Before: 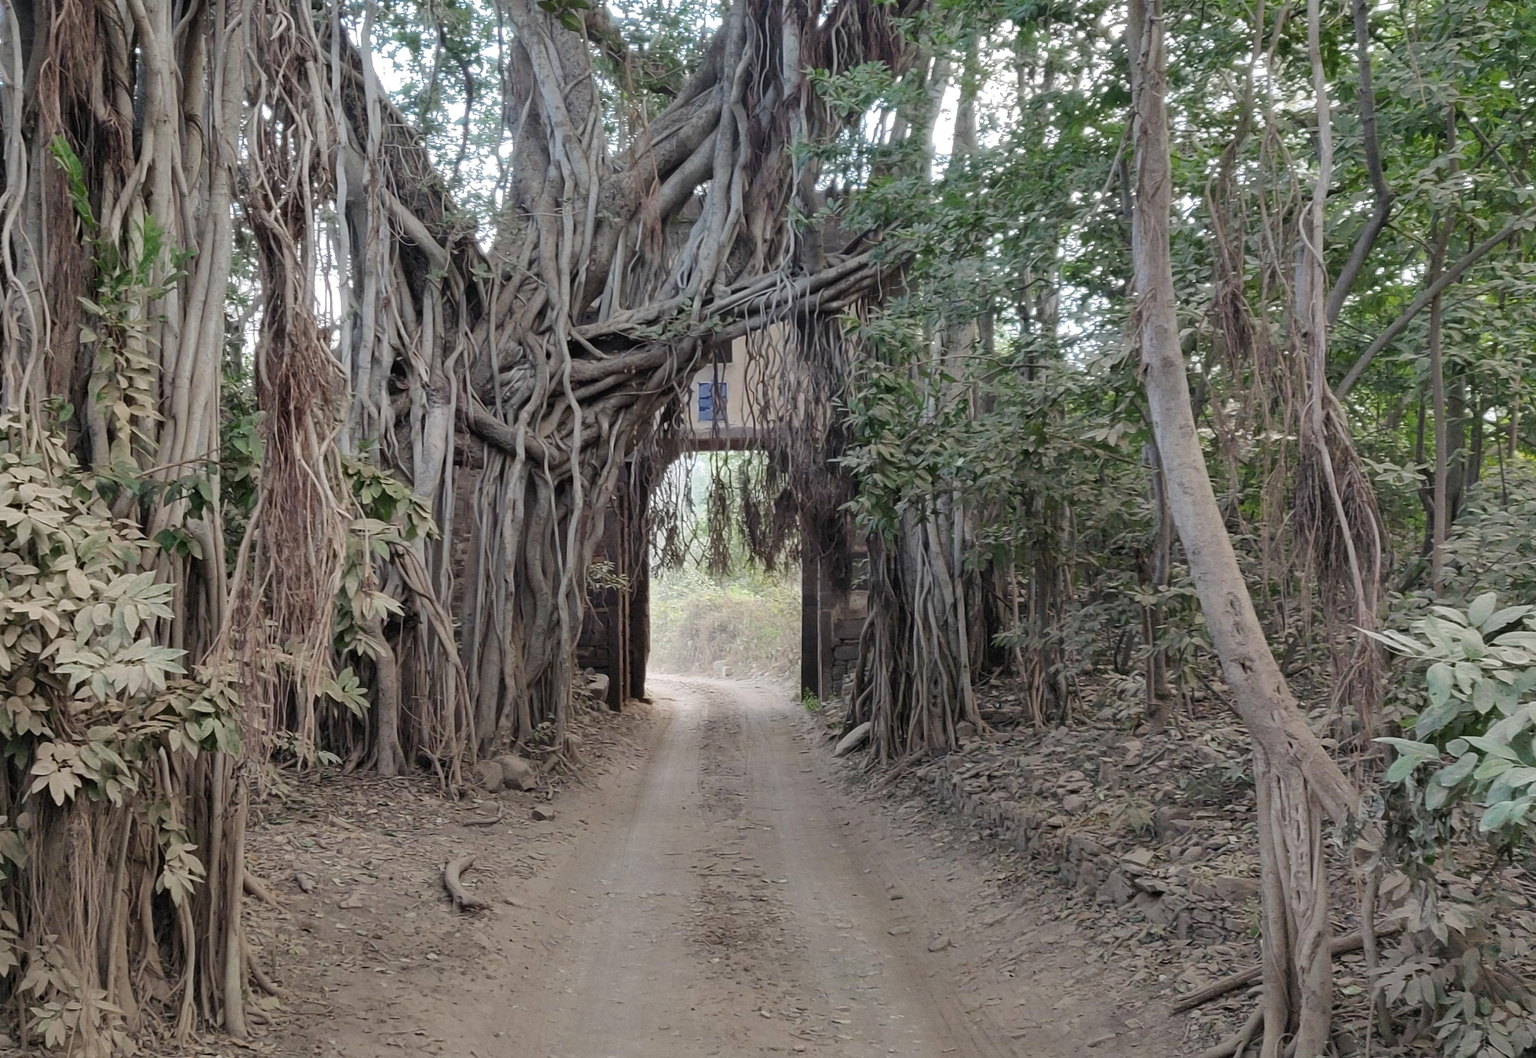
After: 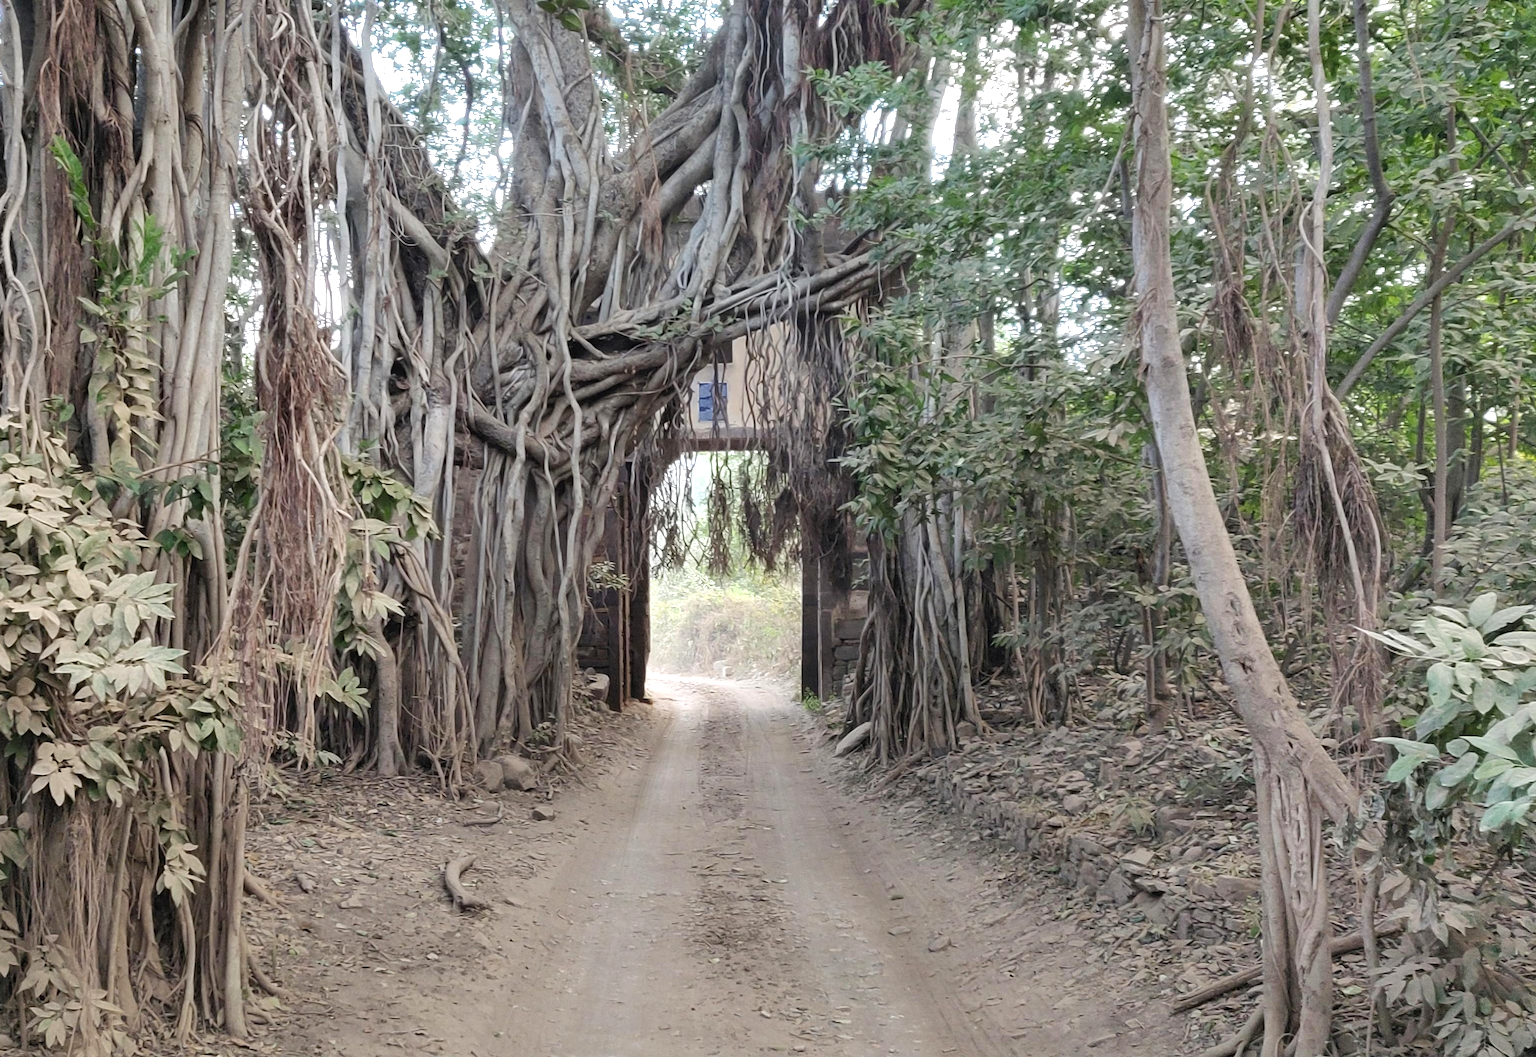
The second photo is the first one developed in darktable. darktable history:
exposure: exposure 0.562 EV, compensate exposure bias true, compensate highlight preservation false
